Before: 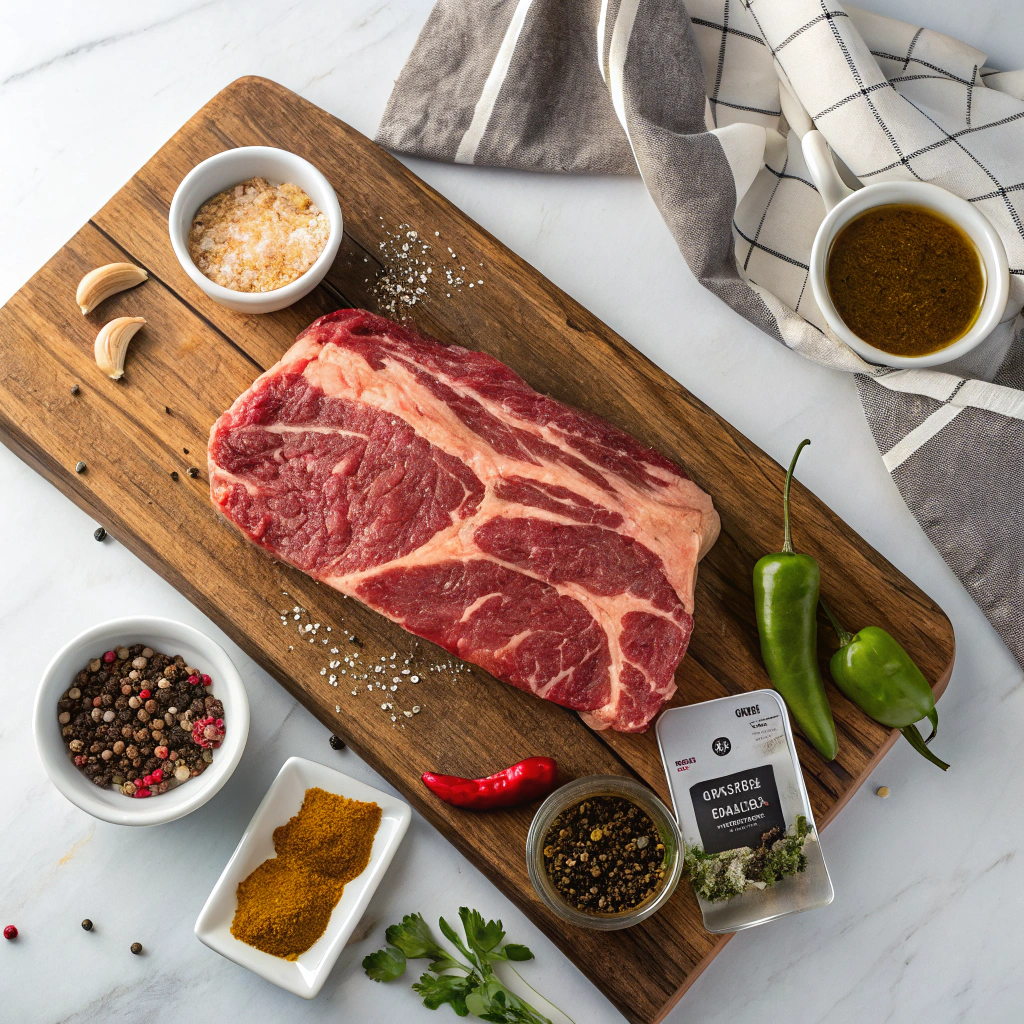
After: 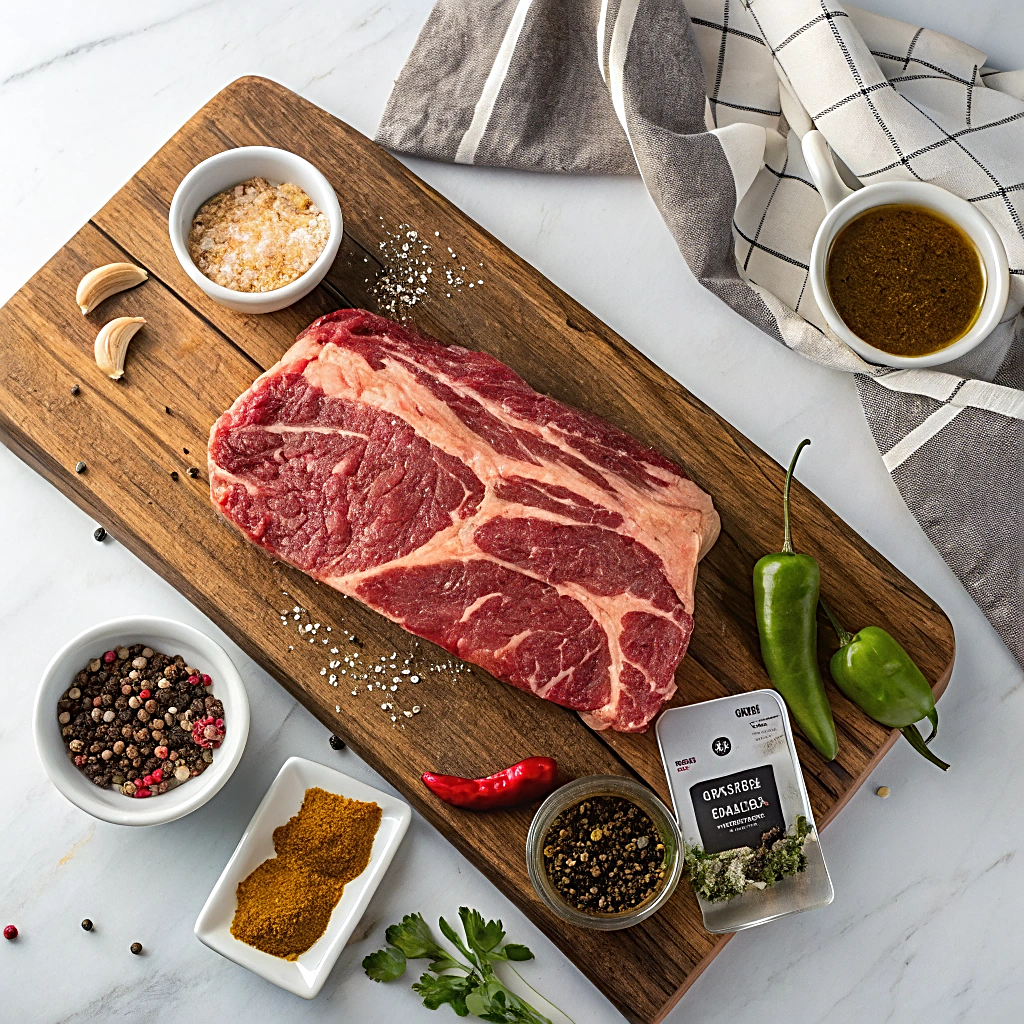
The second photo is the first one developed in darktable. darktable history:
sharpen: radius 2.544, amount 0.635
